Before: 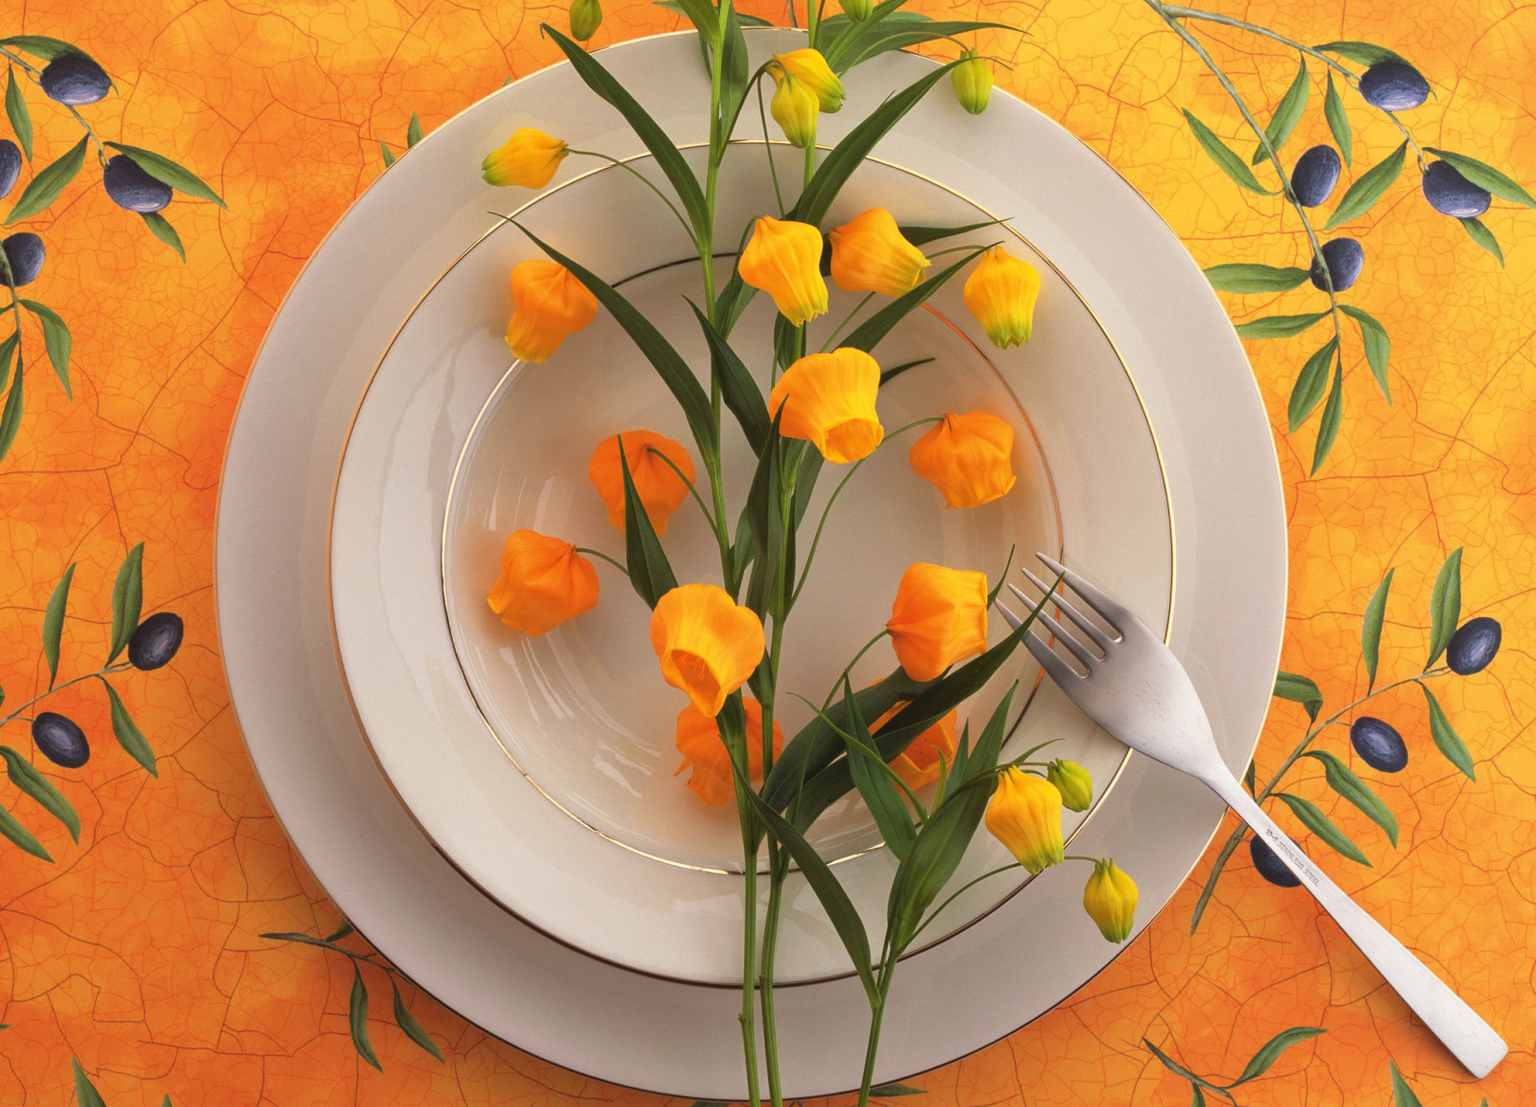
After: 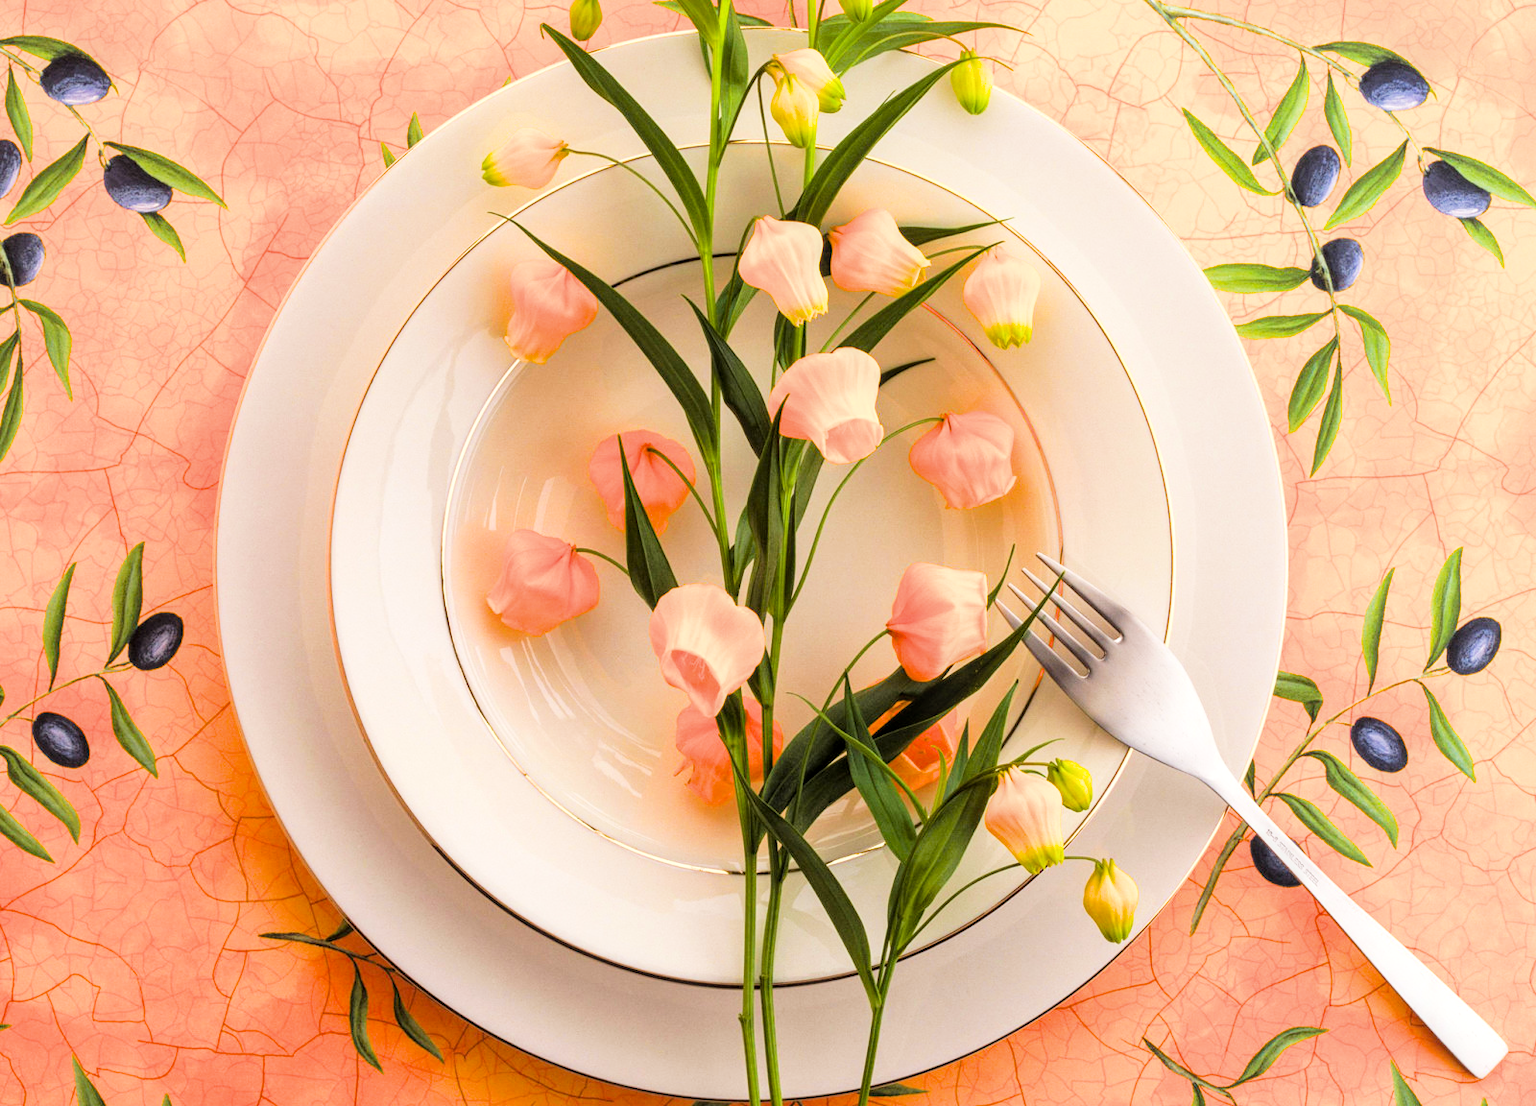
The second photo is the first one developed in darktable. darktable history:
color balance rgb: perceptual saturation grading › global saturation 20%, global vibrance 20%
filmic rgb: black relative exposure -5 EV, hardness 2.88, contrast 1.4, highlights saturation mix -30%
exposure: black level correction 0, exposure 1 EV, compensate highlight preservation false
local contrast: on, module defaults
